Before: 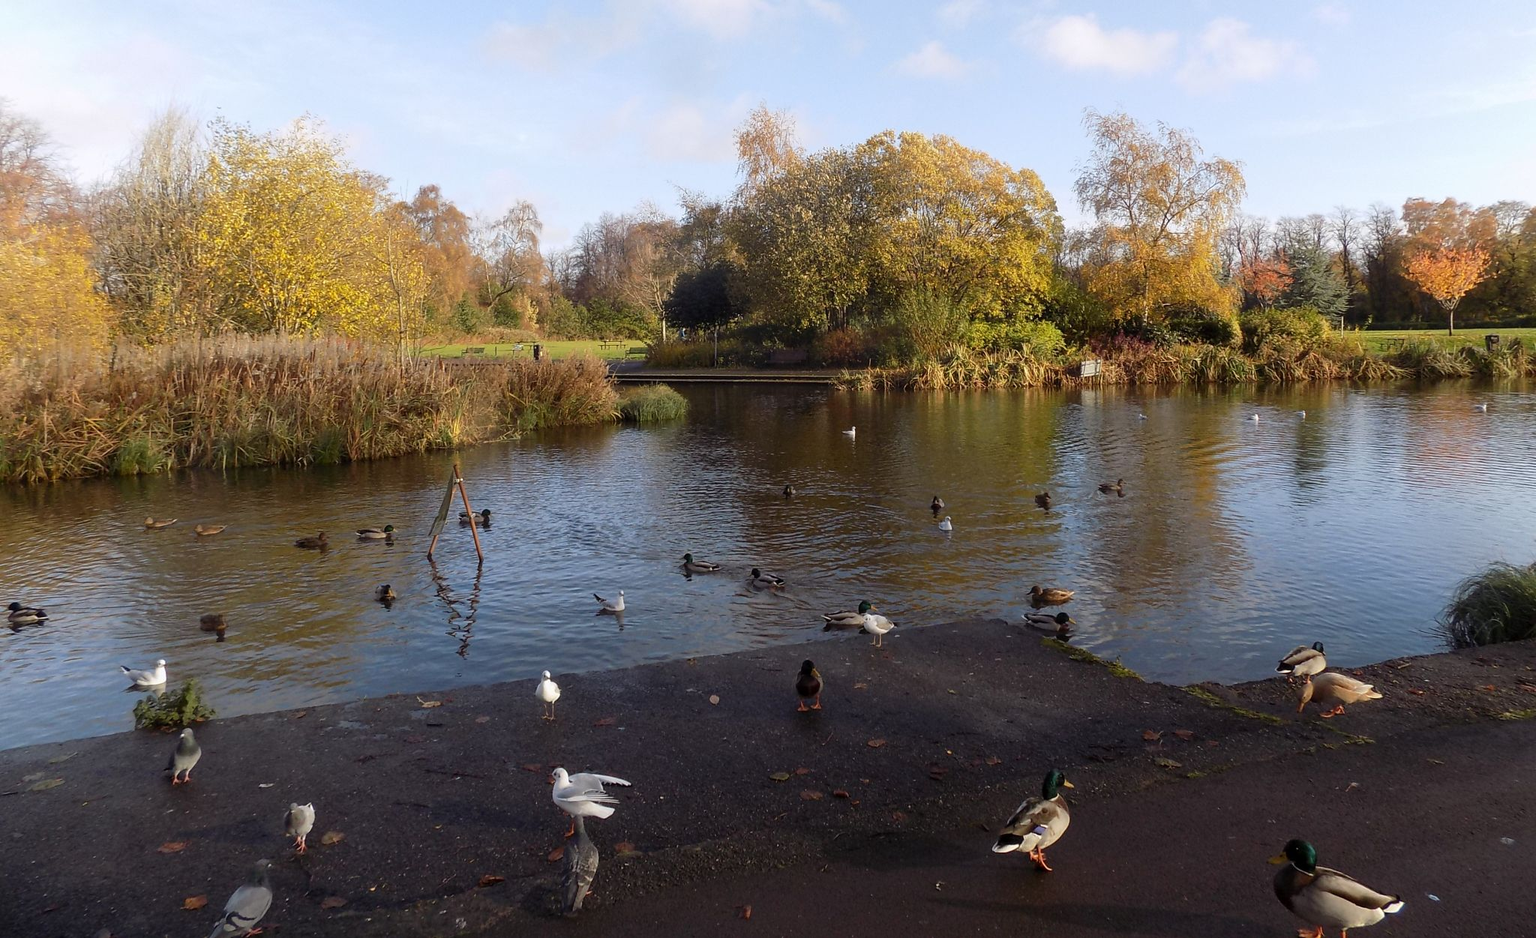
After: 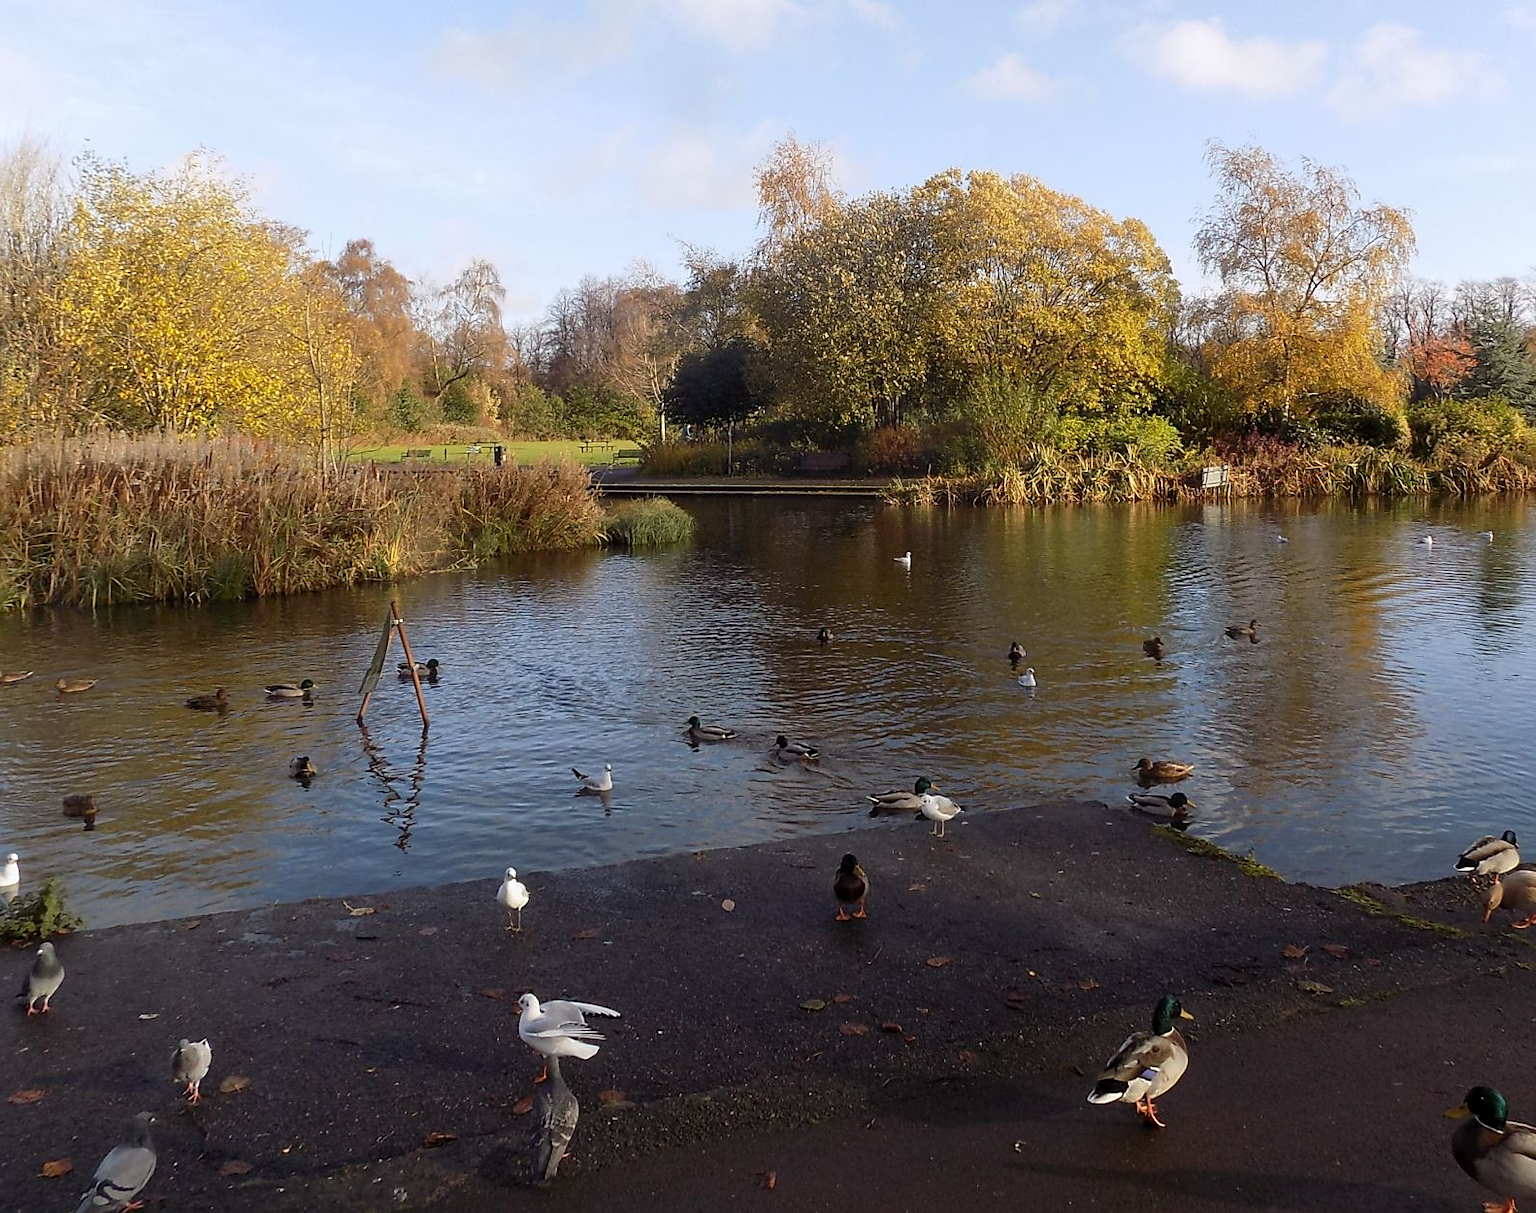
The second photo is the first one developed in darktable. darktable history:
crop: left 9.884%, right 12.78%
sharpen: radius 1.818, amount 0.401, threshold 1.359
